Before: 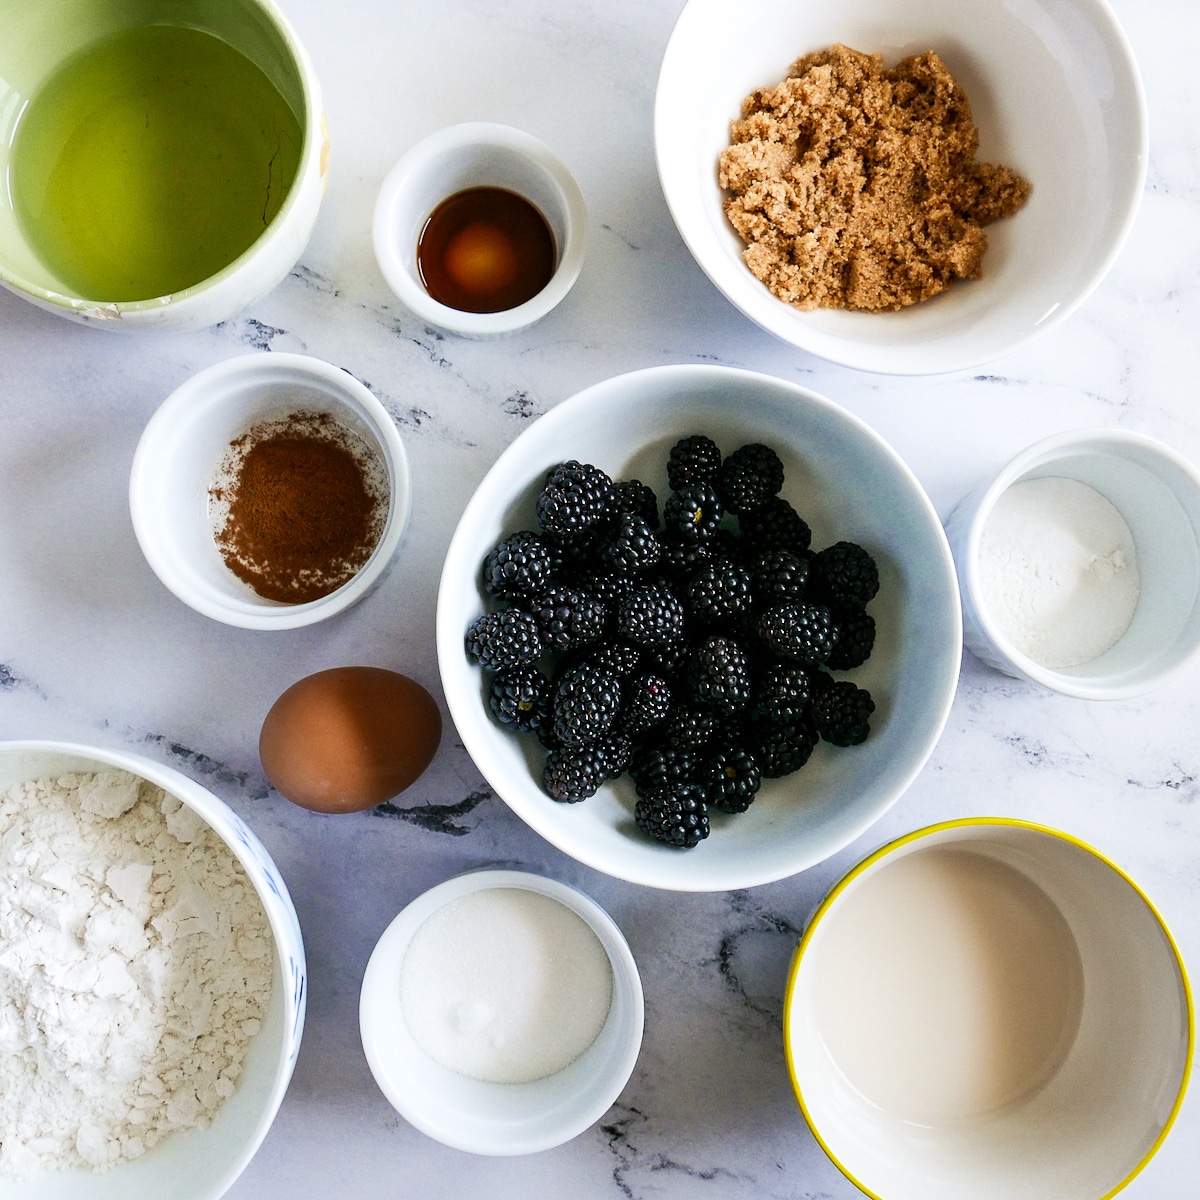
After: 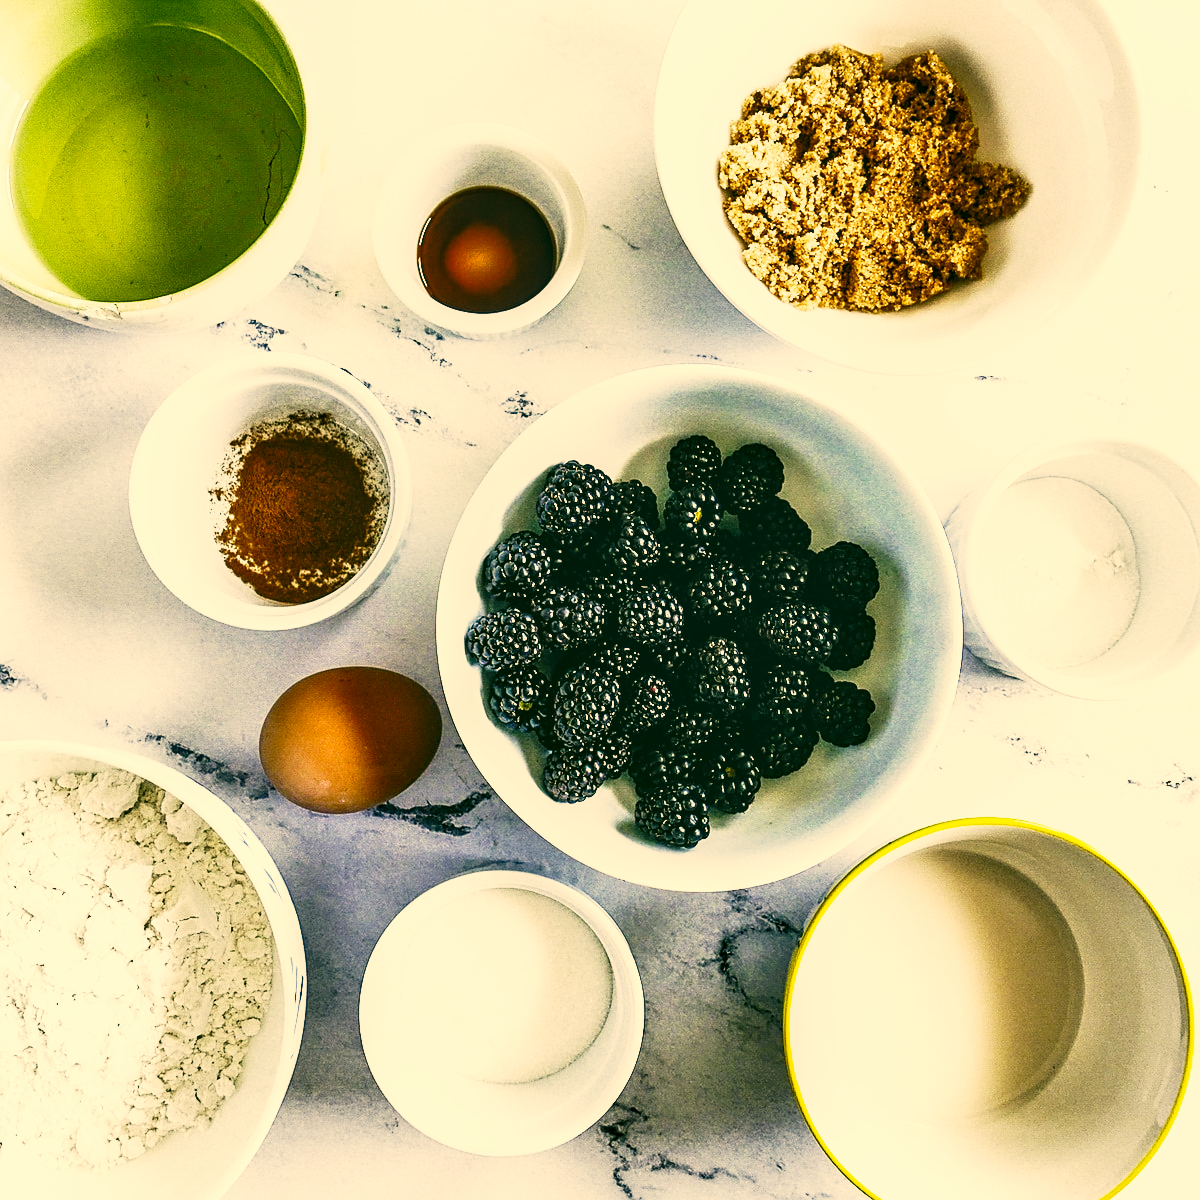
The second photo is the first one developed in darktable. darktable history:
base curve: curves: ch0 [(0, 0) (0.026, 0.03) (0.109, 0.232) (0.351, 0.748) (0.669, 0.968) (1, 1)], preserve colors none
local contrast: on, module defaults
sharpen: on, module defaults
shadows and highlights: highlights color adjustment 0%, low approximation 0.01, soften with gaussian
color correction: highlights a* 5.3, highlights b* 24.26, shadows a* -15.58, shadows b* 4.02
